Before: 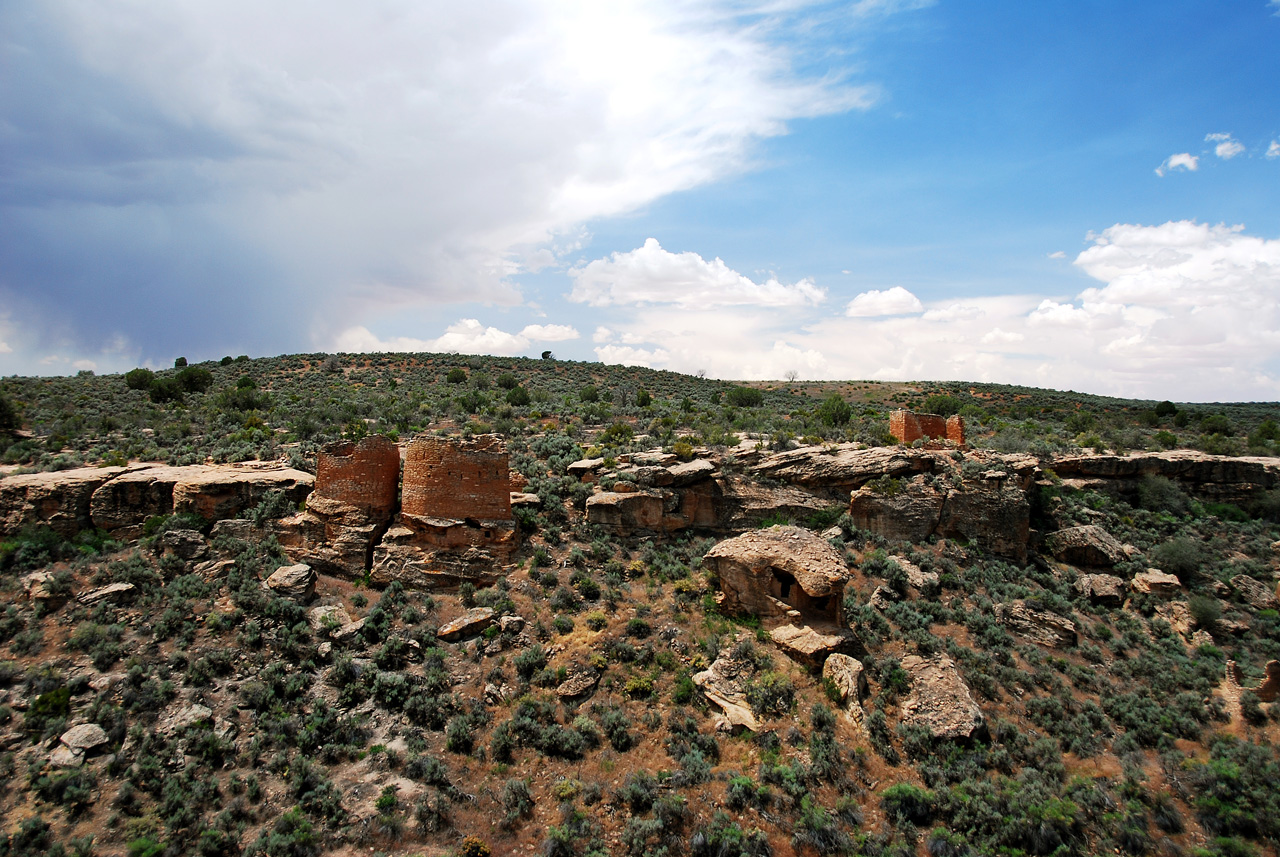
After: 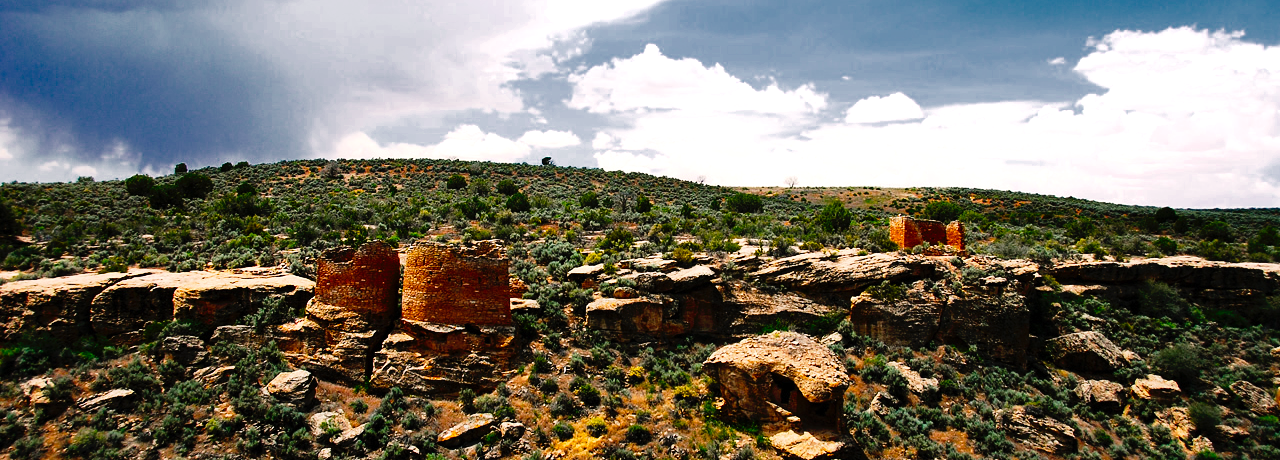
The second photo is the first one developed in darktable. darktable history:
crop and rotate: top 22.699%, bottom 23.52%
color balance rgb: highlights gain › chroma 0.941%, highlights gain › hue 27.82°, perceptual saturation grading › global saturation 40.081%
tone equalizer: -8 EV -0.416 EV, -7 EV -0.398 EV, -6 EV -0.363 EV, -5 EV -0.208 EV, -3 EV 0.224 EV, -2 EV 0.319 EV, -1 EV 0.386 EV, +0 EV 0.396 EV, edges refinement/feathering 500, mask exposure compensation -1.57 EV, preserve details no
color zones: curves: ch0 [(0, 0.497) (0.143, 0.5) (0.286, 0.5) (0.429, 0.483) (0.571, 0.116) (0.714, -0.006) (0.857, 0.28) (1, 0.497)]
base curve: curves: ch0 [(0, 0) (0.472, 0.508) (1, 1)], preserve colors none
tone curve: curves: ch0 [(0, 0) (0.003, 0.007) (0.011, 0.01) (0.025, 0.018) (0.044, 0.028) (0.069, 0.034) (0.1, 0.04) (0.136, 0.051) (0.177, 0.104) (0.224, 0.161) (0.277, 0.234) (0.335, 0.316) (0.399, 0.41) (0.468, 0.487) (0.543, 0.577) (0.623, 0.679) (0.709, 0.769) (0.801, 0.854) (0.898, 0.922) (1, 1)], preserve colors none
contrast brightness saturation: contrast 0.05
